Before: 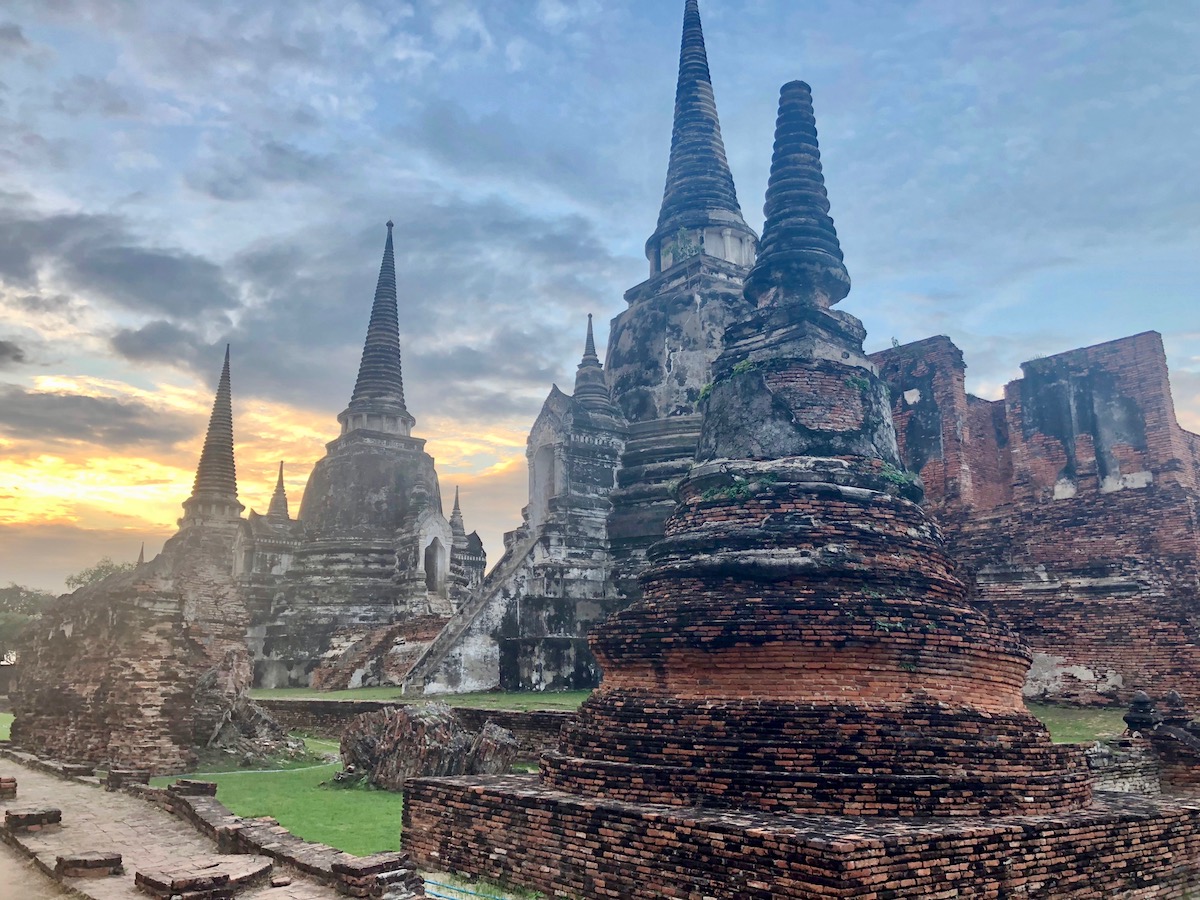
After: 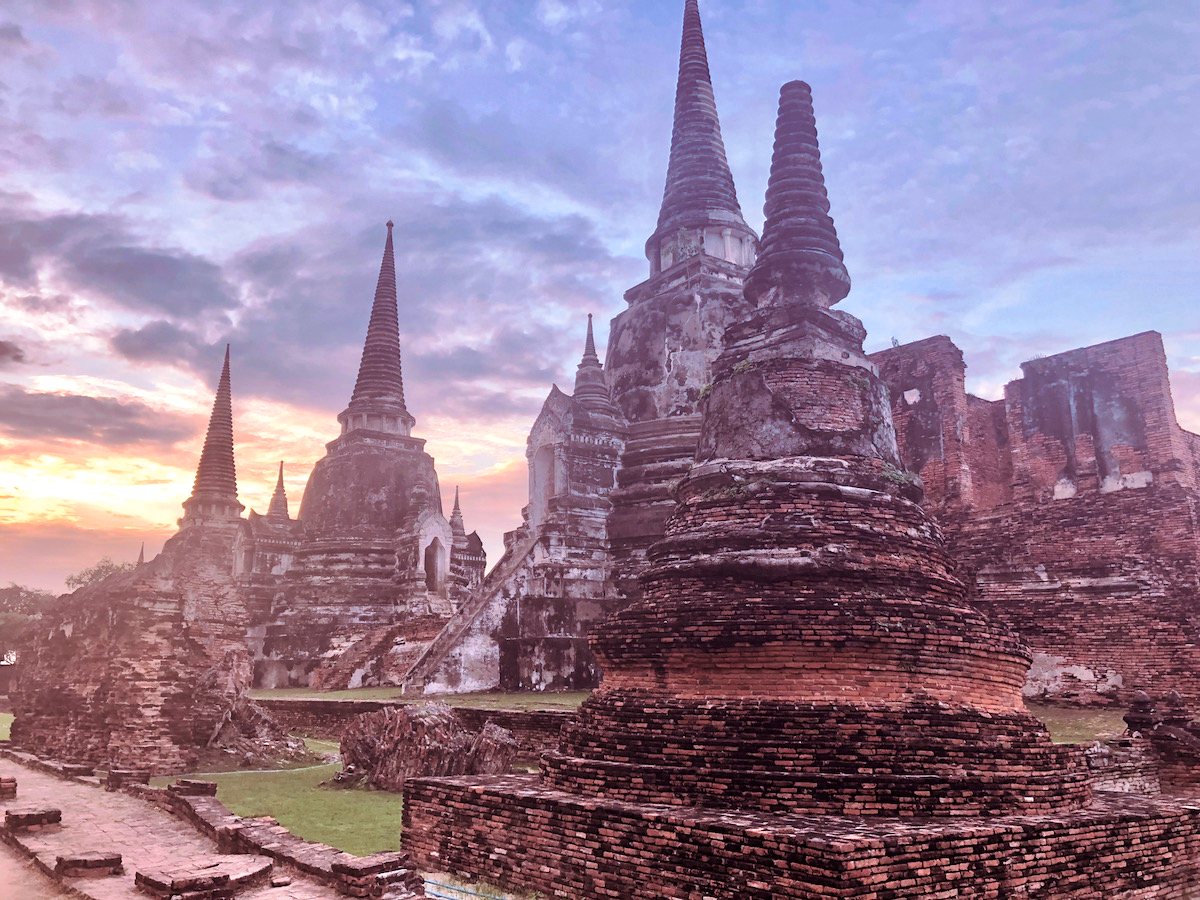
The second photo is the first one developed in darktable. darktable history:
split-toning: highlights › hue 180°
white balance: red 1.188, blue 1.11
